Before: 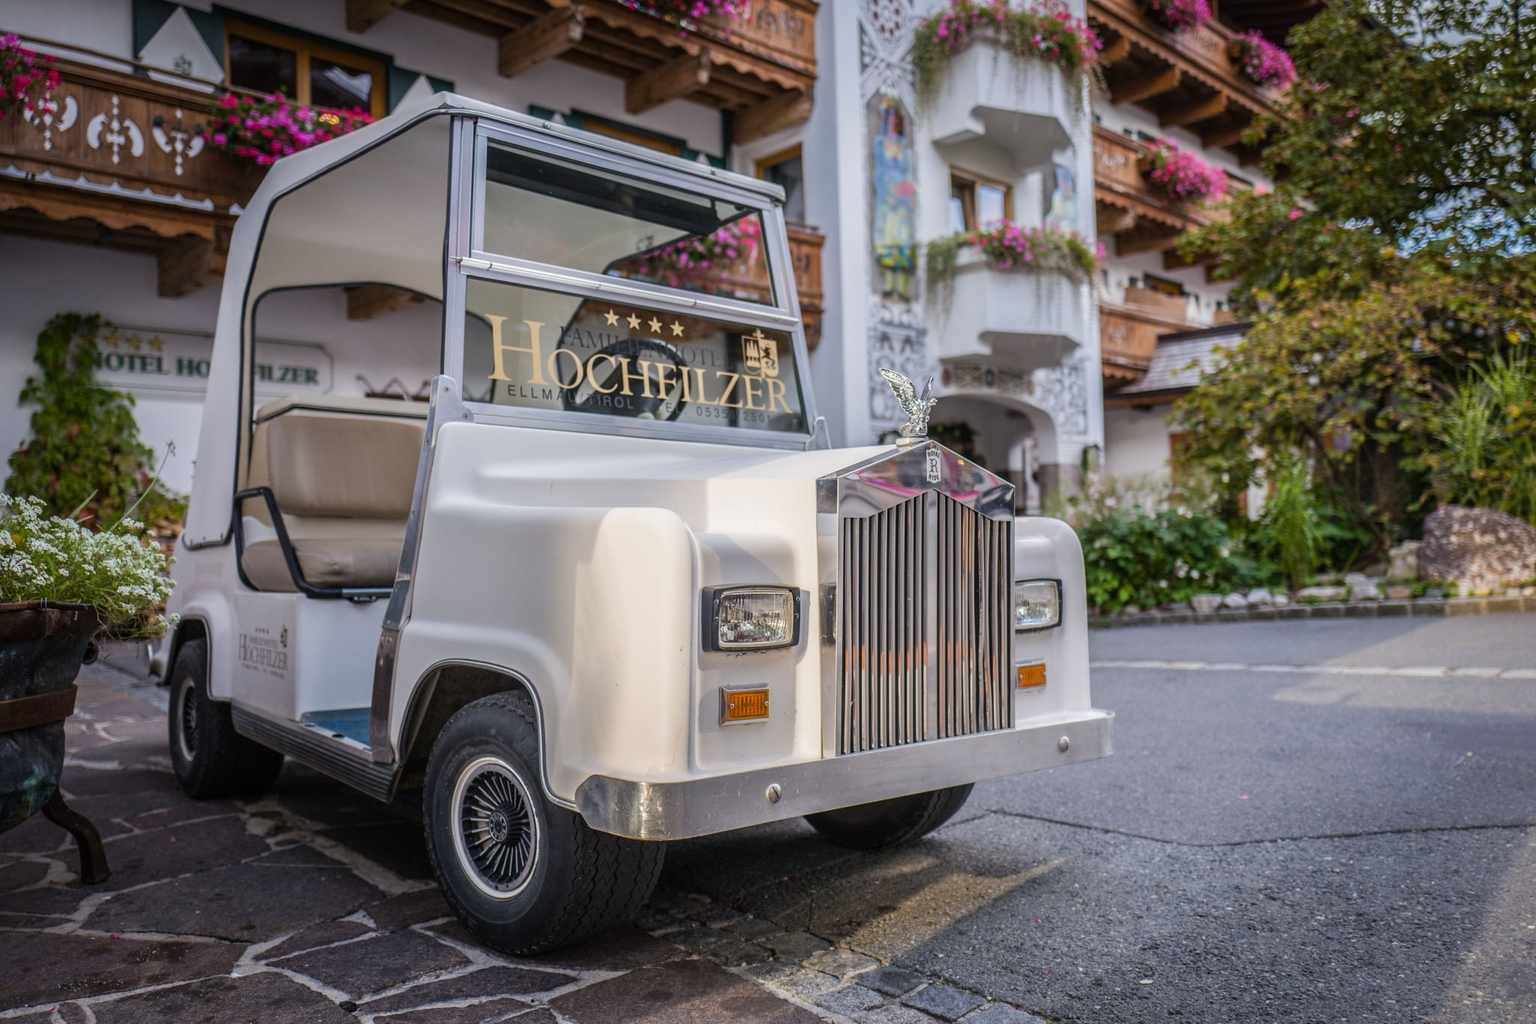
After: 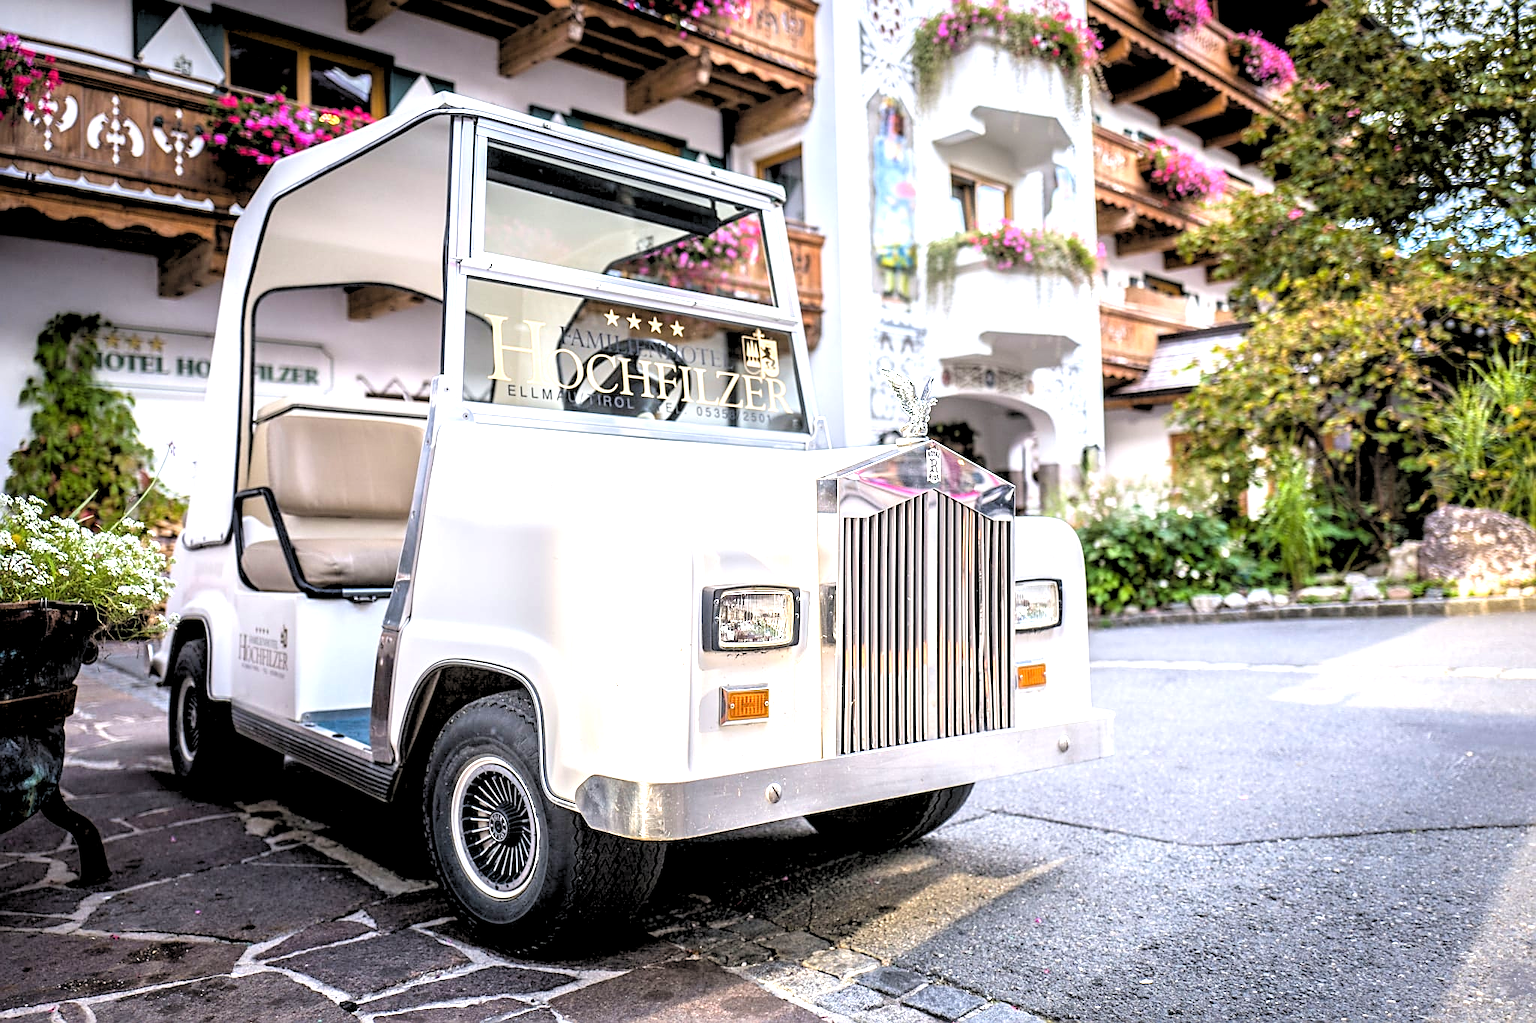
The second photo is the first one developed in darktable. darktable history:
exposure: black level correction 0, exposure 1.45 EV, compensate exposure bias true, compensate highlight preservation false
sharpen: on, module defaults
rgb levels: levels [[0.029, 0.461, 0.922], [0, 0.5, 1], [0, 0.5, 1]]
